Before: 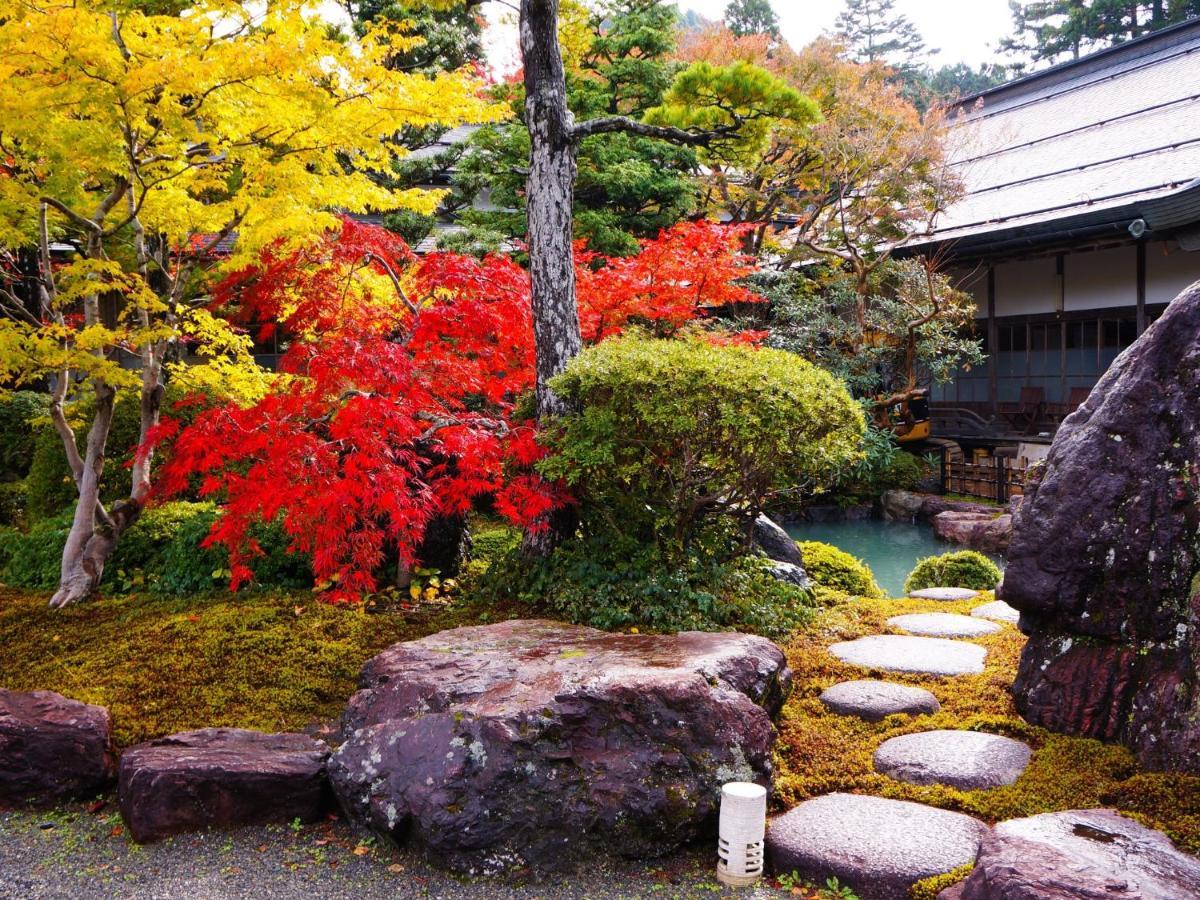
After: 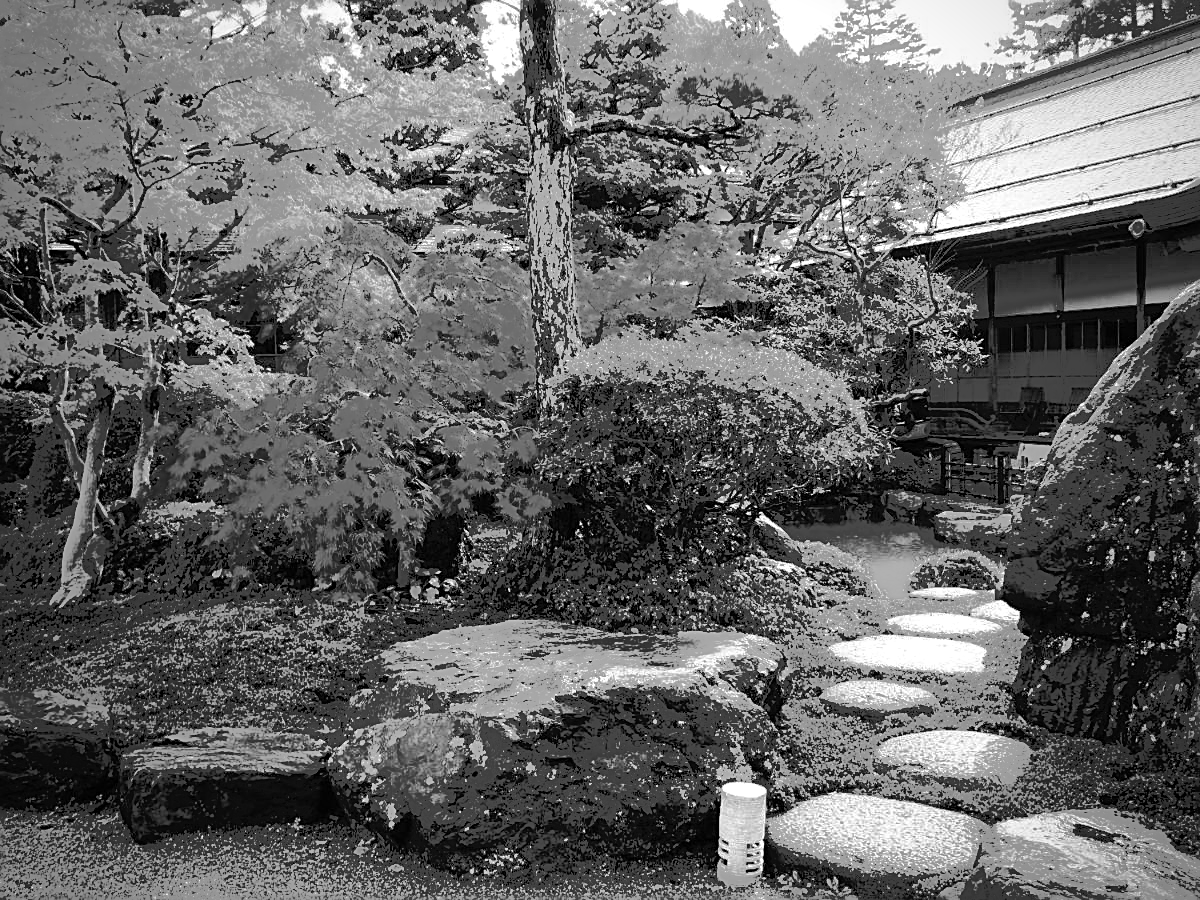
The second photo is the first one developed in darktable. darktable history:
color calibration: output gray [0.21, 0.42, 0.37, 0], illuminant custom, x 0.388, y 0.387, temperature 3839.08 K
vignetting: fall-off start 66.95%, brightness -0.41, saturation -0.306, width/height ratio 1.008
tone curve: curves: ch0 [(0, 0) (0.003, 0.003) (0.011, 0.011) (0.025, 0.025) (0.044, 0.044) (0.069, 0.068) (0.1, 0.099) (0.136, 0.134) (0.177, 0.175) (0.224, 0.222) (0.277, 0.274) (0.335, 0.331) (0.399, 0.395) (0.468, 0.463) (0.543, 0.554) (0.623, 0.632) (0.709, 0.716) (0.801, 0.805) (0.898, 0.9) (1, 1)], preserve colors none
tone equalizer: -7 EV -0.656 EV, -6 EV 1.02 EV, -5 EV -0.479 EV, -4 EV 0.441 EV, -3 EV 0.431 EV, -2 EV 0.147 EV, -1 EV -0.167 EV, +0 EV -0.405 EV, edges refinement/feathering 500, mask exposure compensation -1.57 EV, preserve details no
sharpen: on, module defaults
